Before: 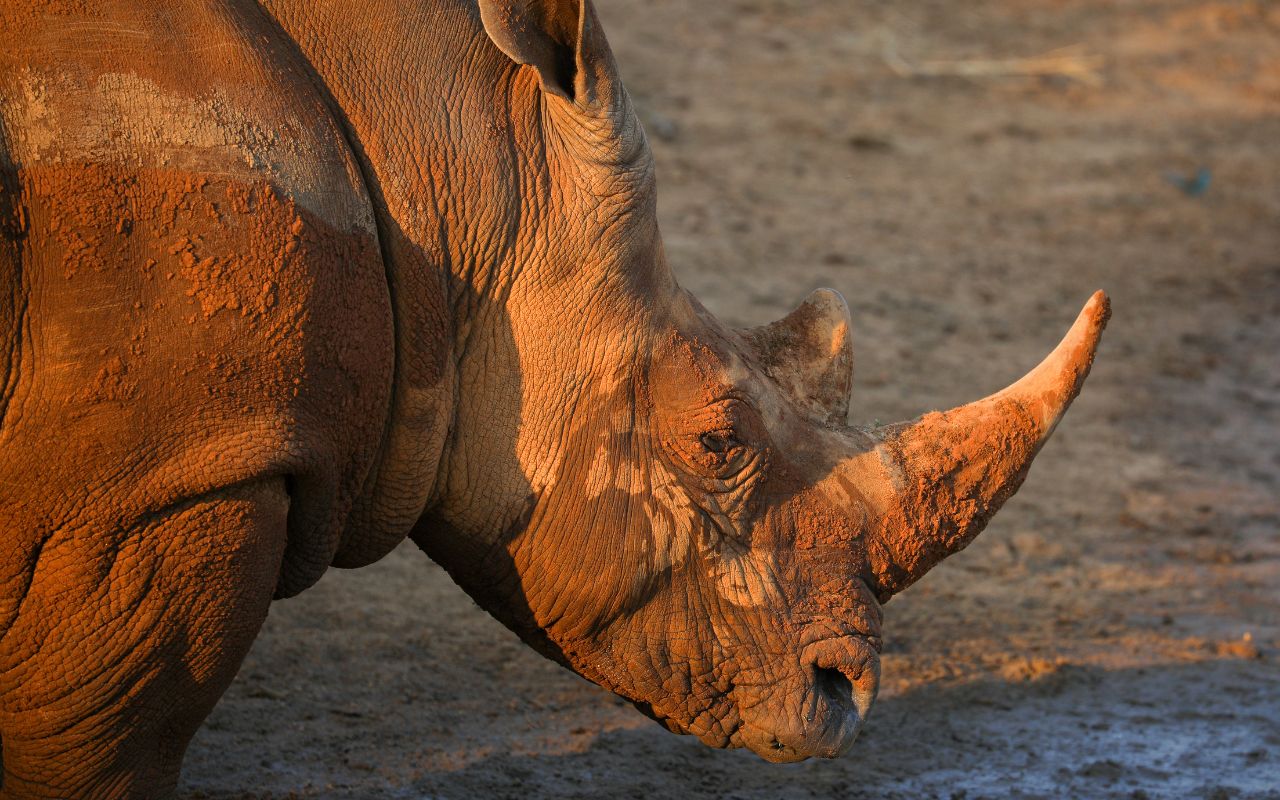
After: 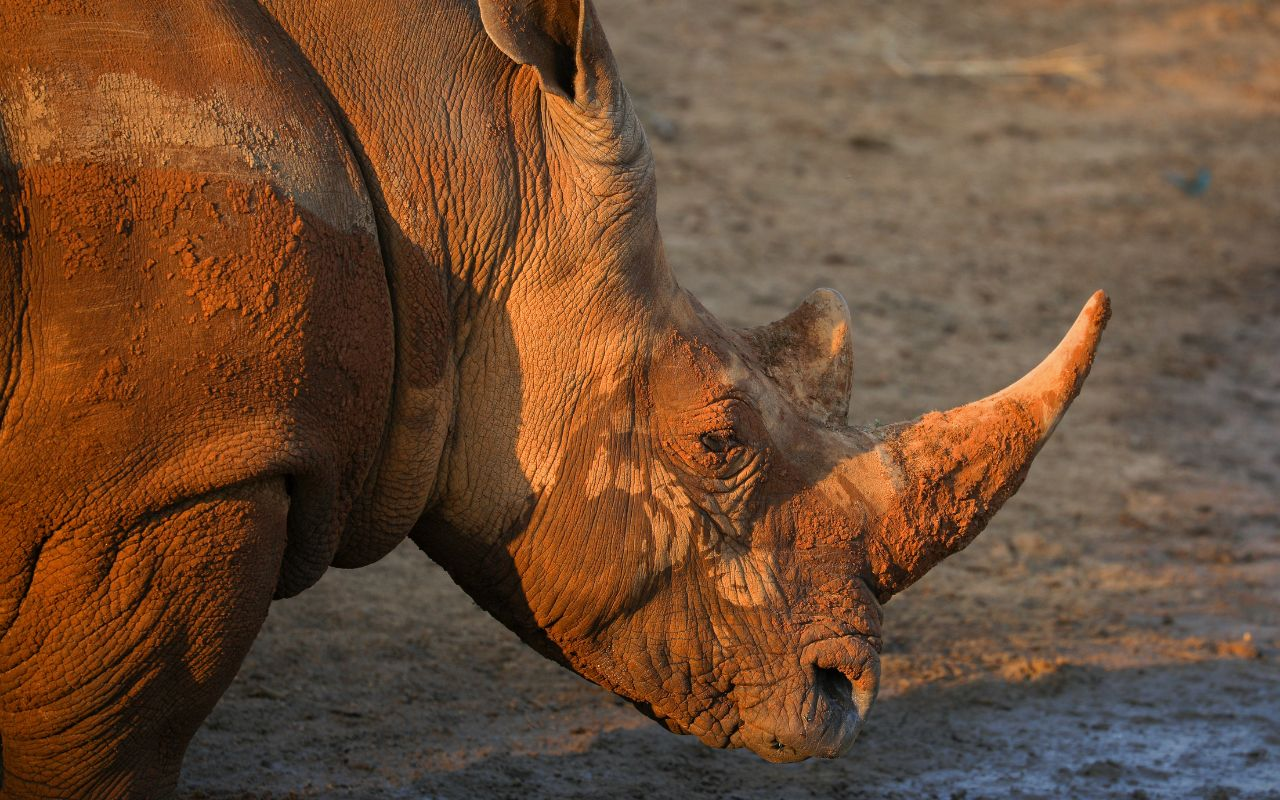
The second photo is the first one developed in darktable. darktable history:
exposure: exposure -0.062 EV, compensate highlight preservation false
